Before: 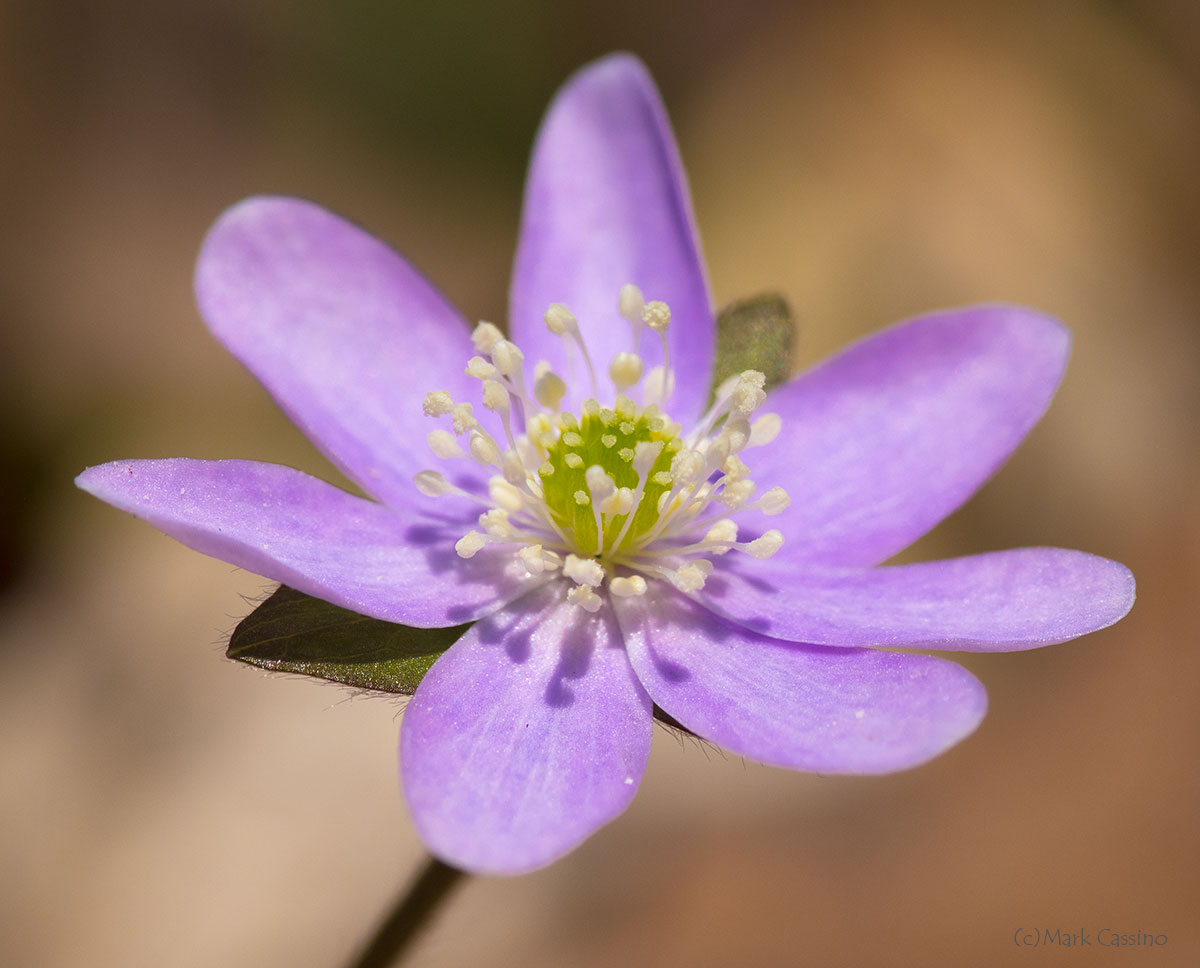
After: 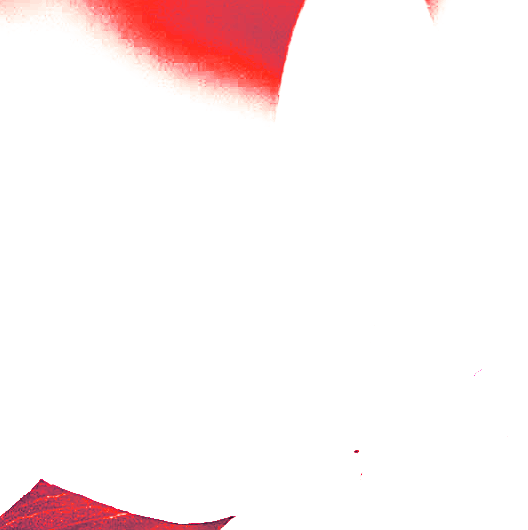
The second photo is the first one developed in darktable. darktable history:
exposure: black level correction 0.006, exposure -0.226 EV, compensate highlight preservation false
tone curve: curves: ch0 [(0, 0.024) (0.119, 0.146) (0.474, 0.485) (0.718, 0.739) (0.817, 0.839) (1, 0.998)]; ch1 [(0, 0) (0.377, 0.416) (0.439, 0.451) (0.477, 0.477) (0.501, 0.503) (0.538, 0.544) (0.58, 0.602) (0.664, 0.676) (0.783, 0.804) (1, 1)]; ch2 [(0, 0) (0.38, 0.405) (0.463, 0.456) (0.498, 0.497) (0.524, 0.535) (0.578, 0.576) (0.648, 0.665) (1, 1)], color space Lab, independent channels, preserve colors none
crop: left 20.248%, top 10.86%, right 35.675%, bottom 34.321%
sharpen: on, module defaults
filmic rgb: black relative exposure -12.8 EV, white relative exposure 2.8 EV, threshold 3 EV, target black luminance 0%, hardness 8.54, latitude 70.41%, contrast 1.133, shadows ↔ highlights balance -0.395%, color science v4 (2020), enable highlight reconstruction true
haze removal: compatibility mode true, adaptive false
white balance: red 4.26, blue 1.802
split-toning: shadows › hue 230.4°
